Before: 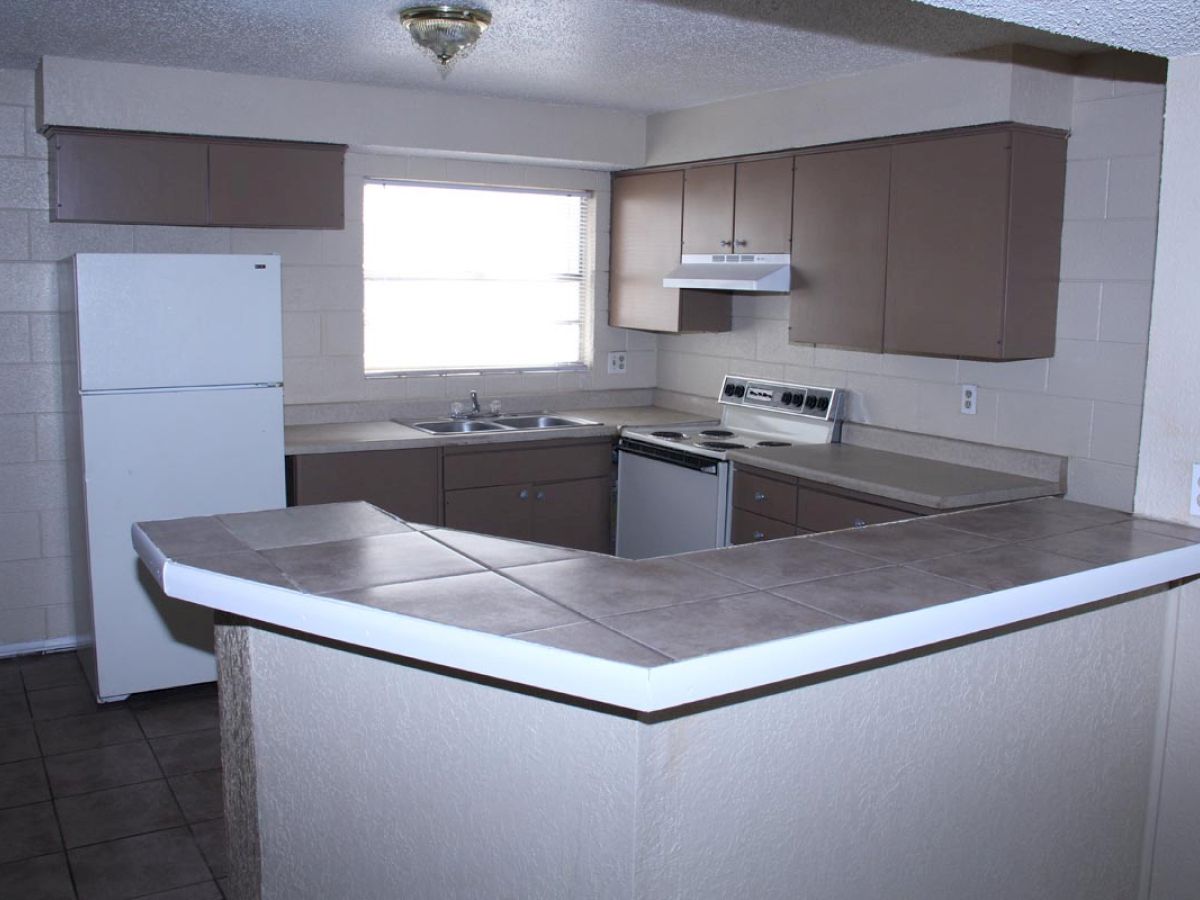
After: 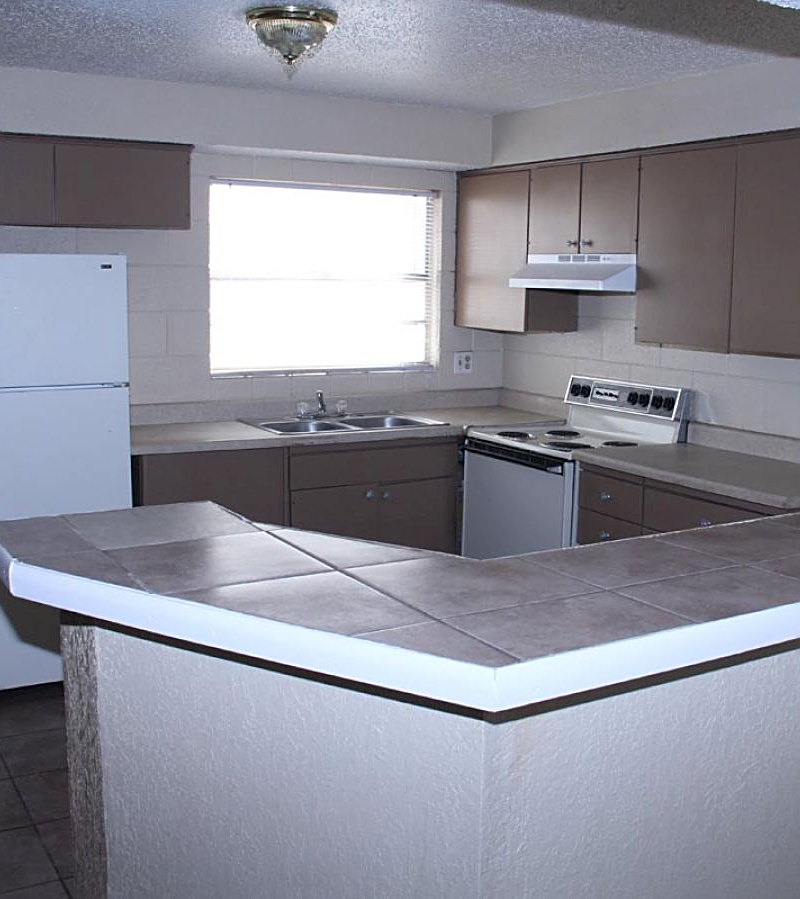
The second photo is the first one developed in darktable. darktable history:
crop and rotate: left 12.865%, right 20.412%
sharpen: on, module defaults
